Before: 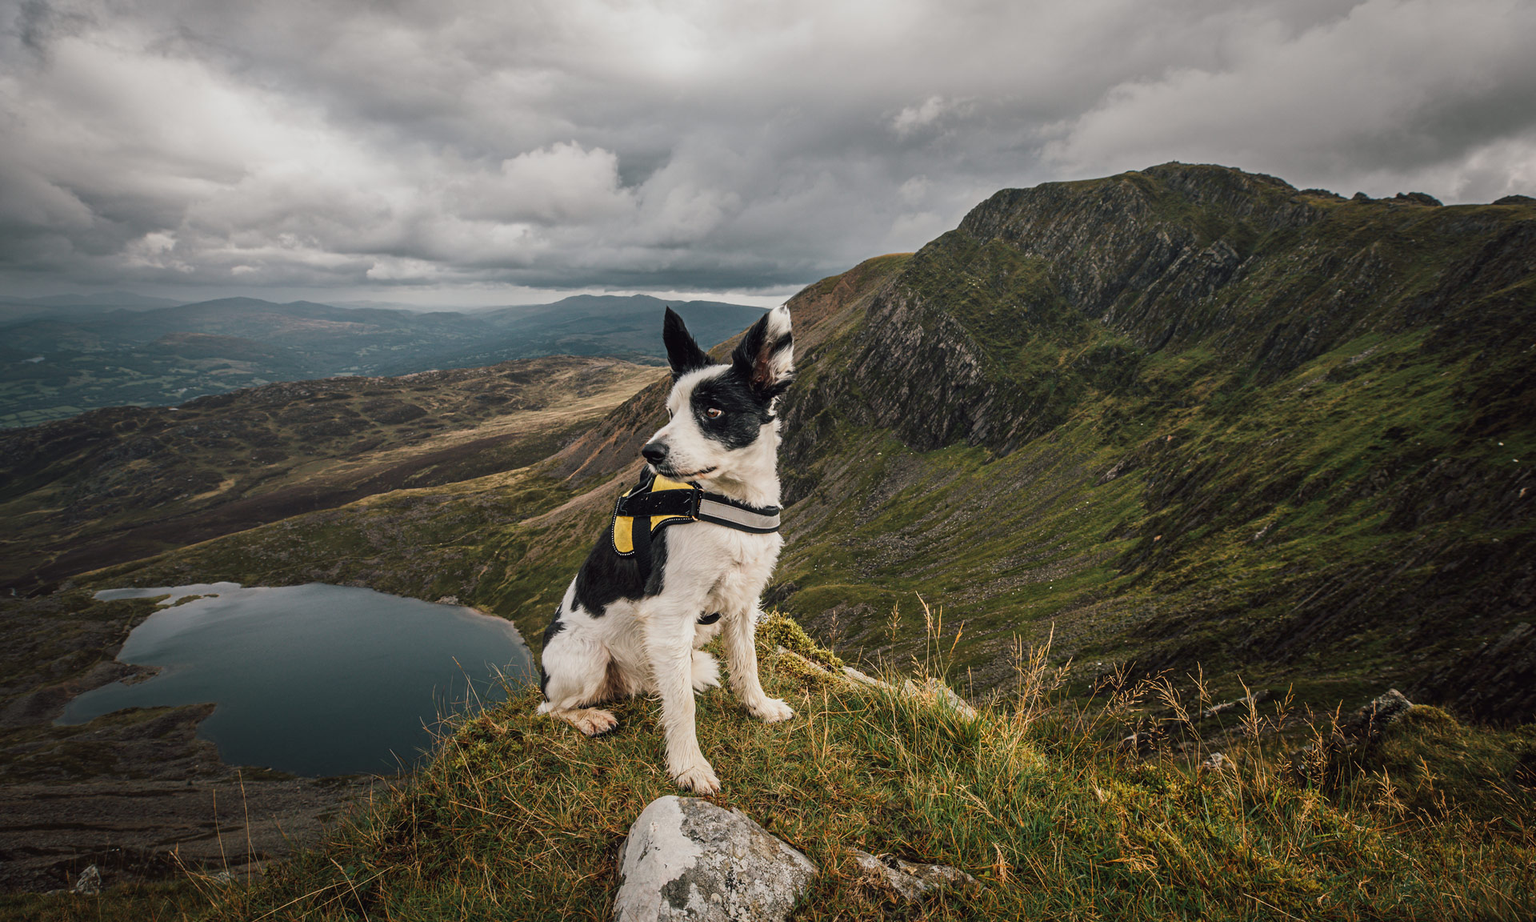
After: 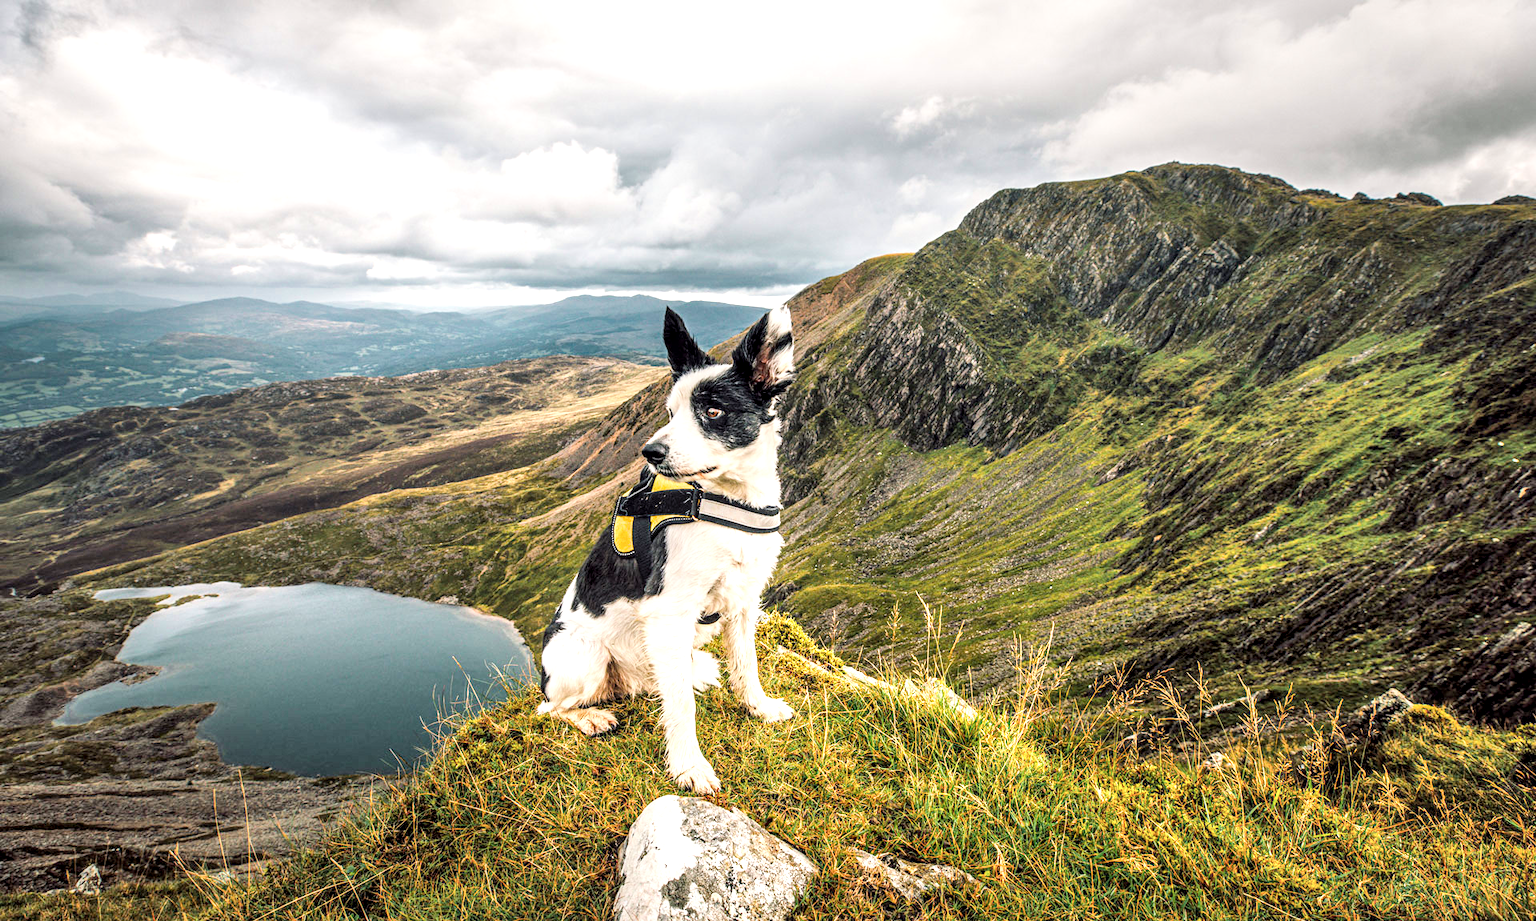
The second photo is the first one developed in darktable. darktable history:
local contrast: detail 150%
color balance rgb: perceptual saturation grading › global saturation 25%, global vibrance 20%
shadows and highlights: radius 110.86, shadows 51.09, white point adjustment 9.16, highlights -4.17, highlights color adjustment 32.2%, soften with gaussian
exposure: black level correction 0, exposure 1.45 EV, compensate exposure bias true, compensate highlight preservation false
filmic rgb: black relative exposure -7.65 EV, white relative exposure 4.56 EV, hardness 3.61
